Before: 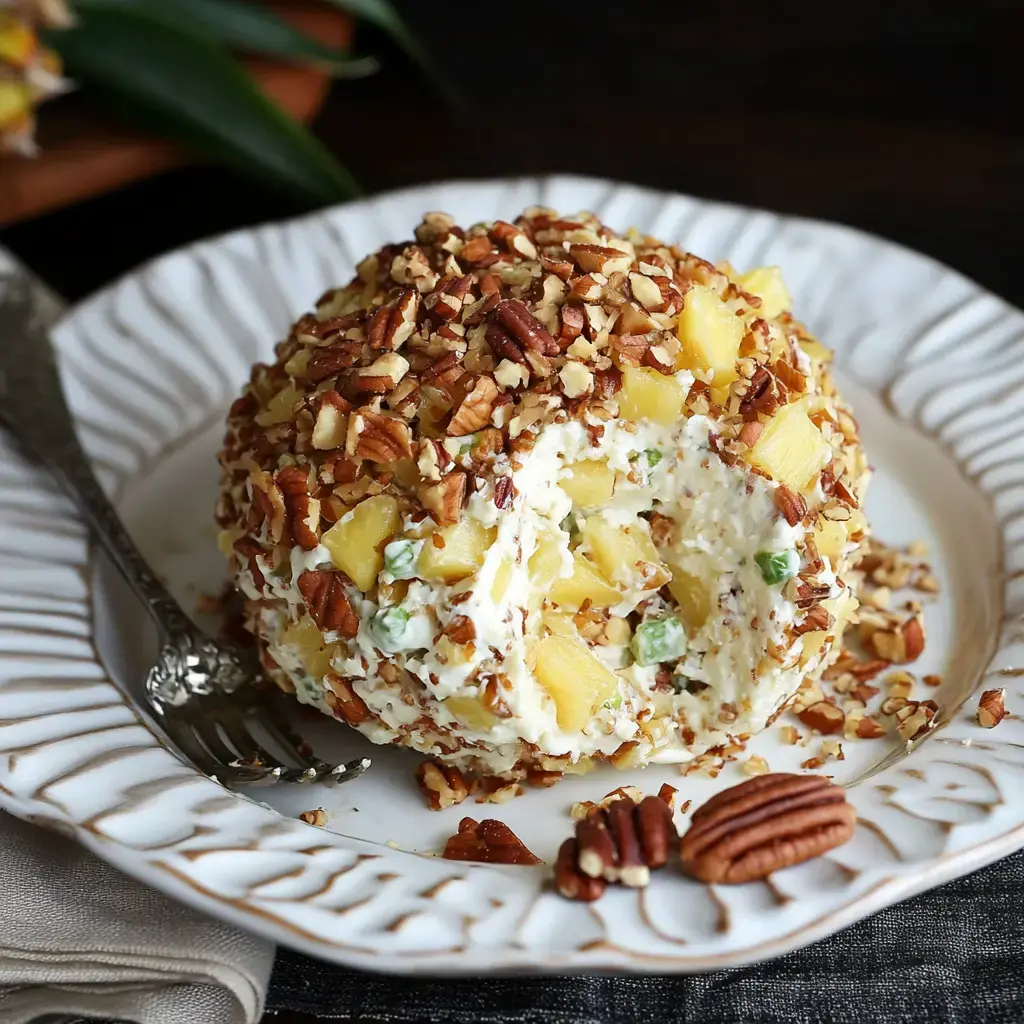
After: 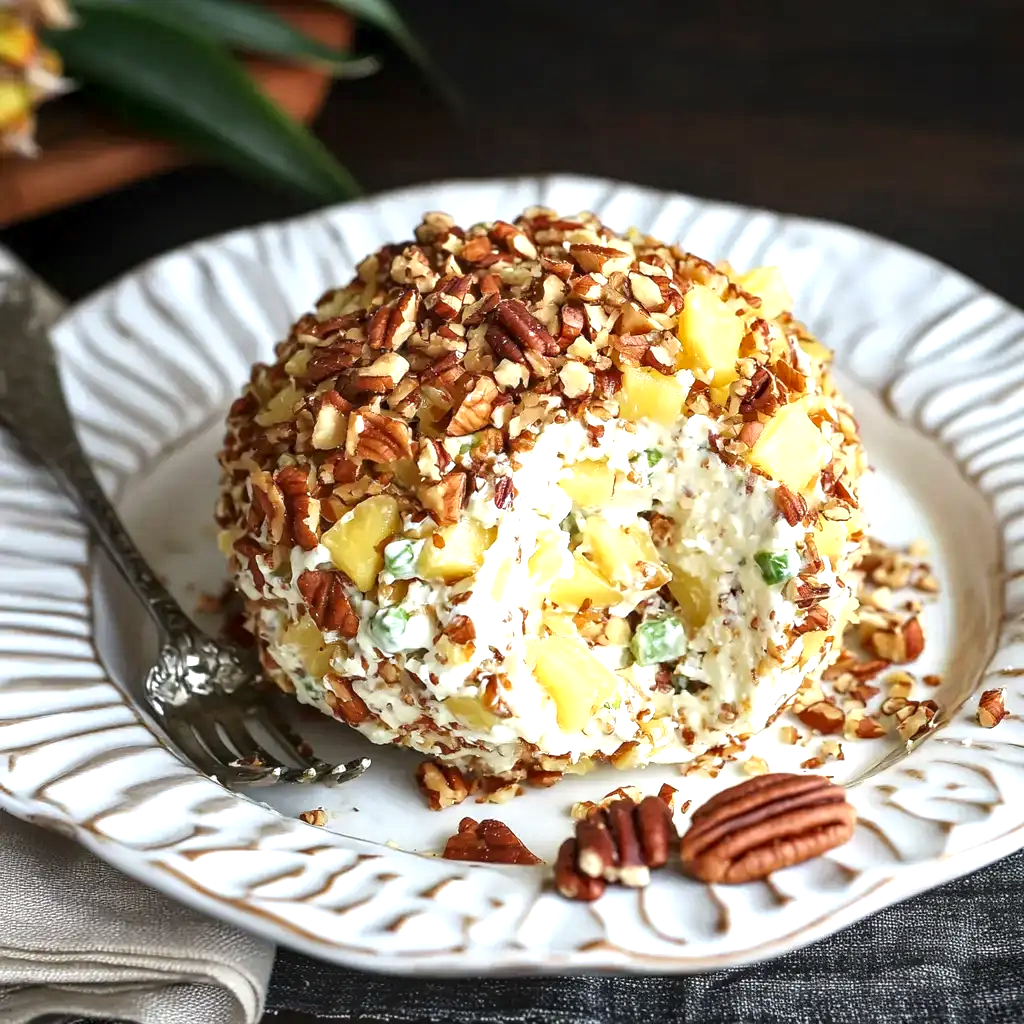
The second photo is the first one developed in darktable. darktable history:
local contrast: on, module defaults
levels: mode automatic
exposure: exposure 0.77 EV, compensate highlight preservation false
